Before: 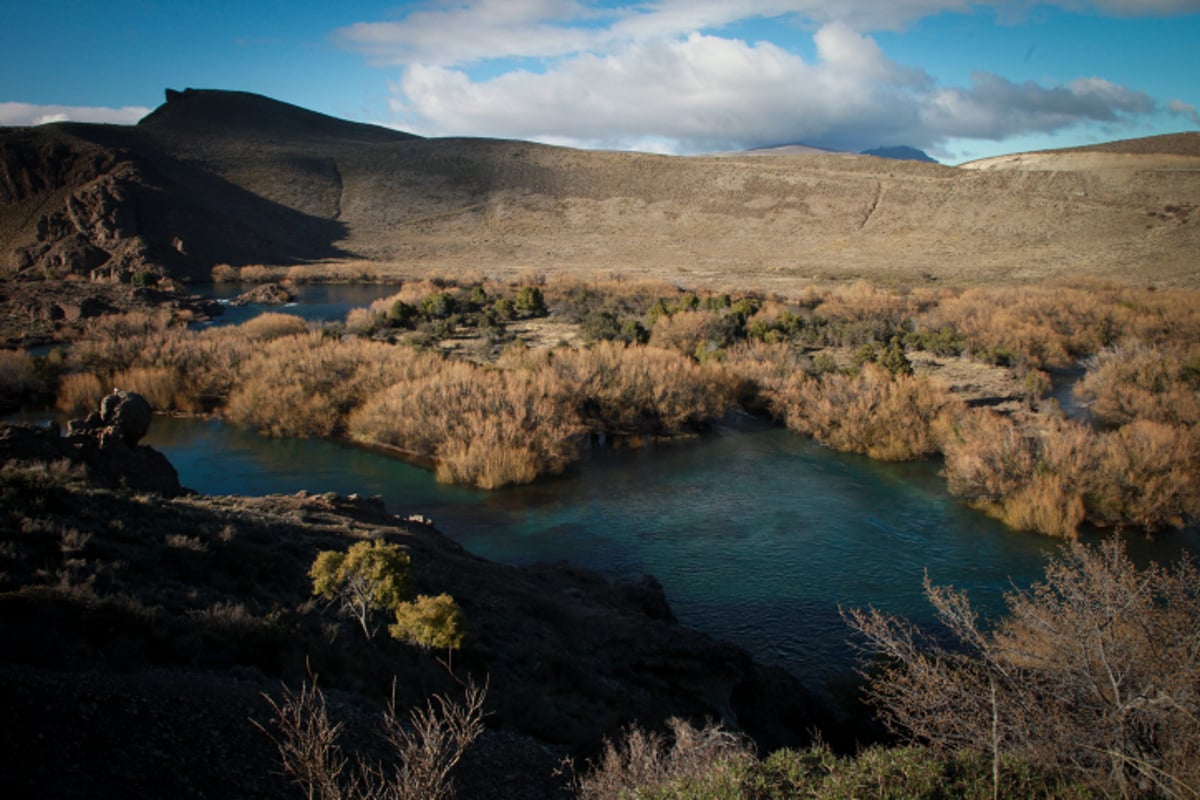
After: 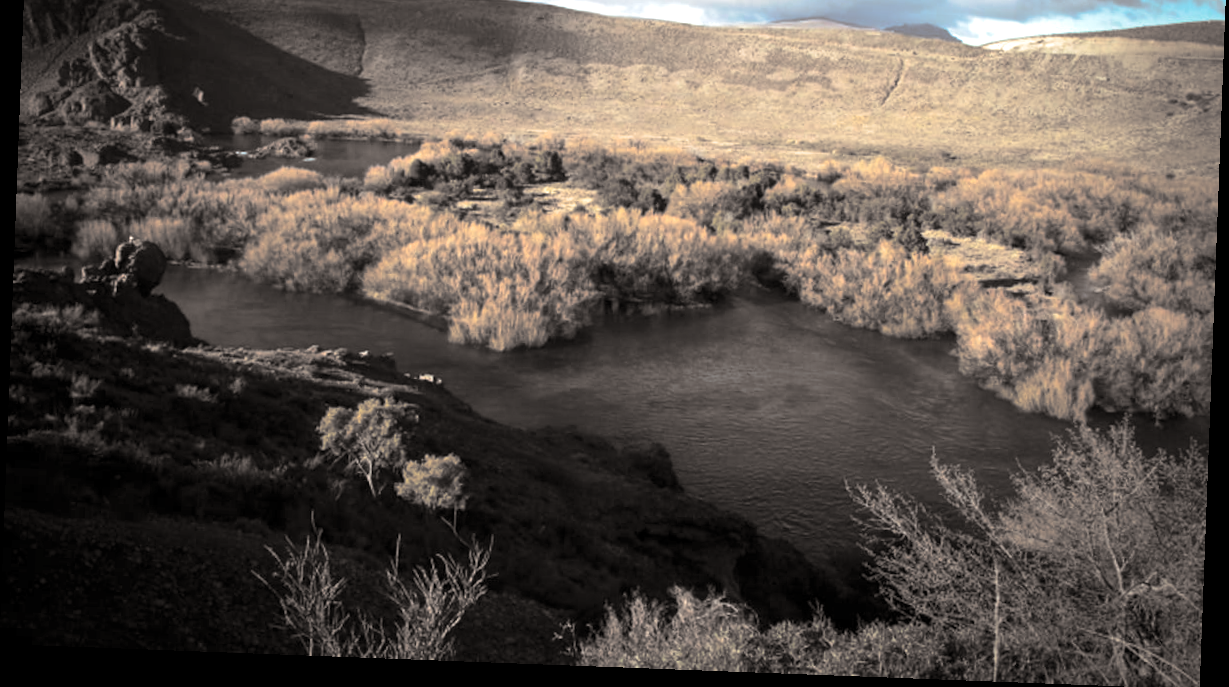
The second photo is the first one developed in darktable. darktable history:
rotate and perspective: rotation 2.17°, automatic cropping off
split-toning: shadows › hue 26°, shadows › saturation 0.09, highlights › hue 40°, highlights › saturation 0.18, balance -63, compress 0%
crop and rotate: top 18.507%
exposure: exposure 0.95 EV, compensate highlight preservation false
